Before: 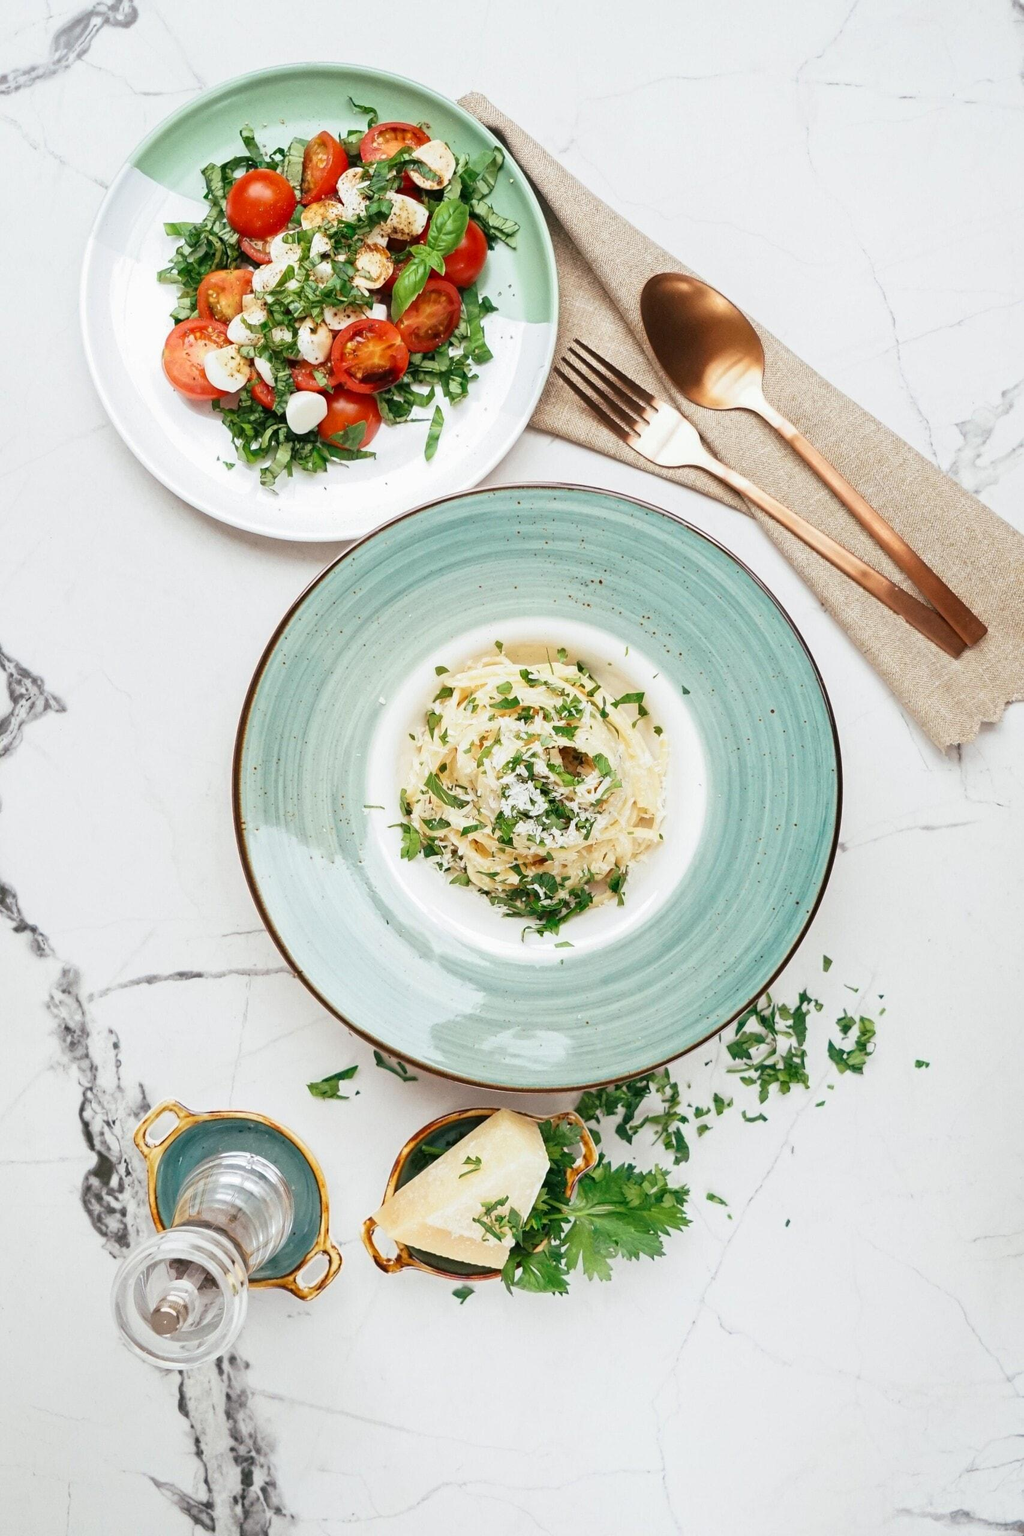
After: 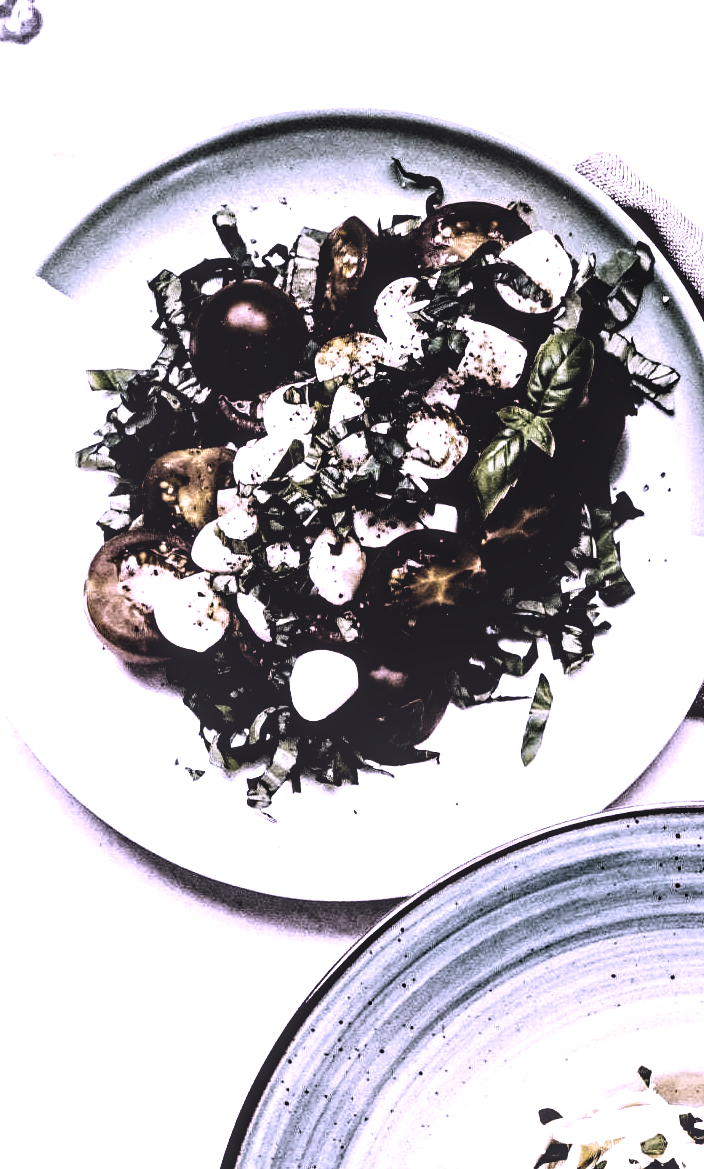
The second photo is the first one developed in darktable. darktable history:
haze removal: compatibility mode true, adaptive false
crop and rotate: left 10.996%, top 0.107%, right 47.72%, bottom 54.201%
local contrast: on, module defaults
exposure: black level correction 0, exposure 0.694 EV, compensate highlight preservation false
color correction: highlights a* 15.21, highlights b* -25.58
base curve: curves: ch0 [(0, 0) (0.005, 0.002) (0.15, 0.3) (0.4, 0.7) (0.75, 0.95) (1, 1)], preserve colors none
levels: gray 59.4%, white 99.99%, levels [0.721, 0.937, 0.997]
contrast brightness saturation: contrast 0.188, brightness -0.101, saturation 0.212
